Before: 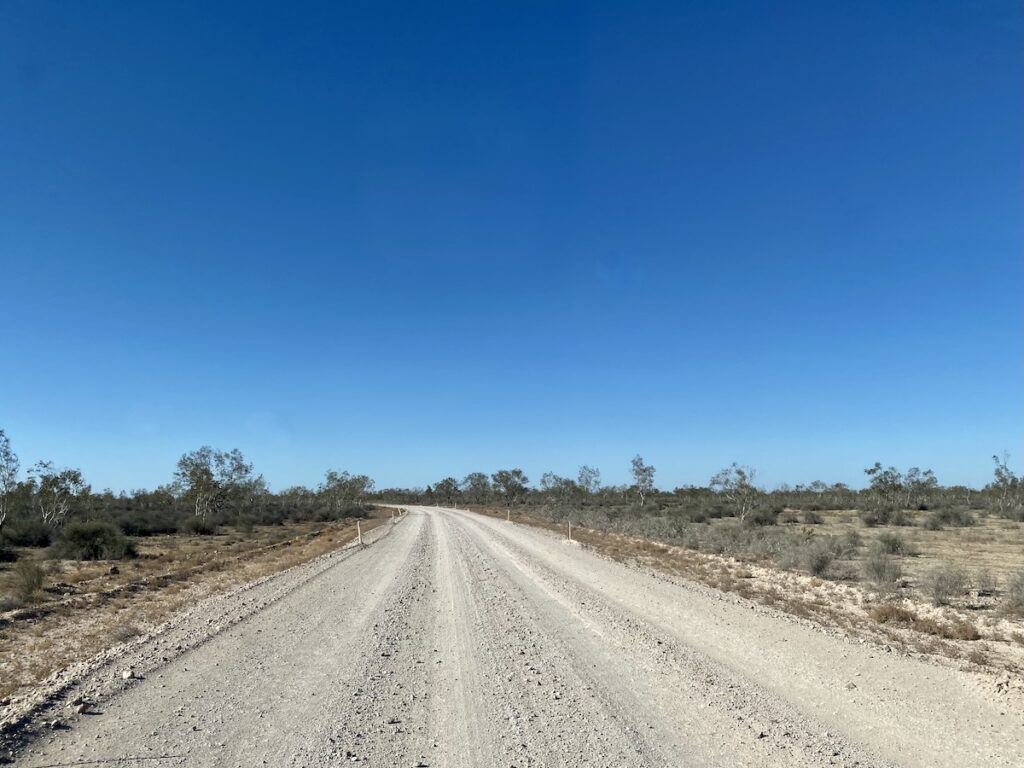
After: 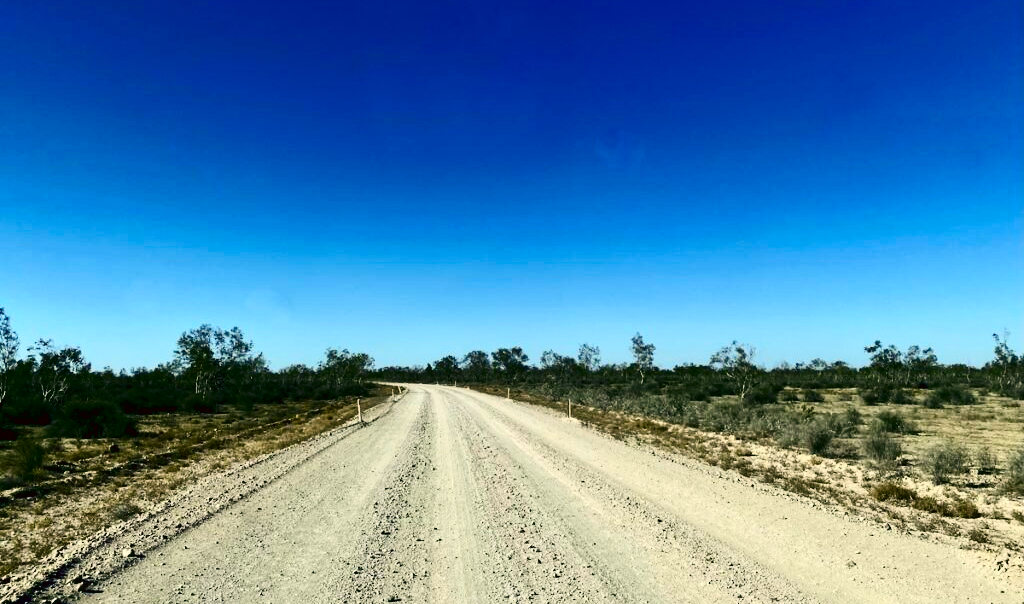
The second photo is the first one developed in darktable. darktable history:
crop and rotate: top 15.888%, bottom 5.35%
tone equalizer: on, module defaults
color balance rgb: shadows lift › luminance -40.837%, shadows lift › chroma 14.089%, shadows lift › hue 258.18°, power › luminance -7.702%, power › chroma 1.091%, power › hue 216.26°, linear chroma grading › shadows 10.409%, linear chroma grading › highlights 9.64%, linear chroma grading › global chroma 14.693%, linear chroma grading › mid-tones 14.796%, perceptual saturation grading › global saturation -2.043%, perceptual saturation grading › highlights -7.316%, perceptual saturation grading › mid-tones 7.332%, perceptual saturation grading › shadows 4.077%, global vibrance 20%
contrast brightness saturation: contrast 0.328, brightness -0.079, saturation 0.17
color correction: highlights a* -1.34, highlights b* 10.19, shadows a* 0.278, shadows b* 19.76
